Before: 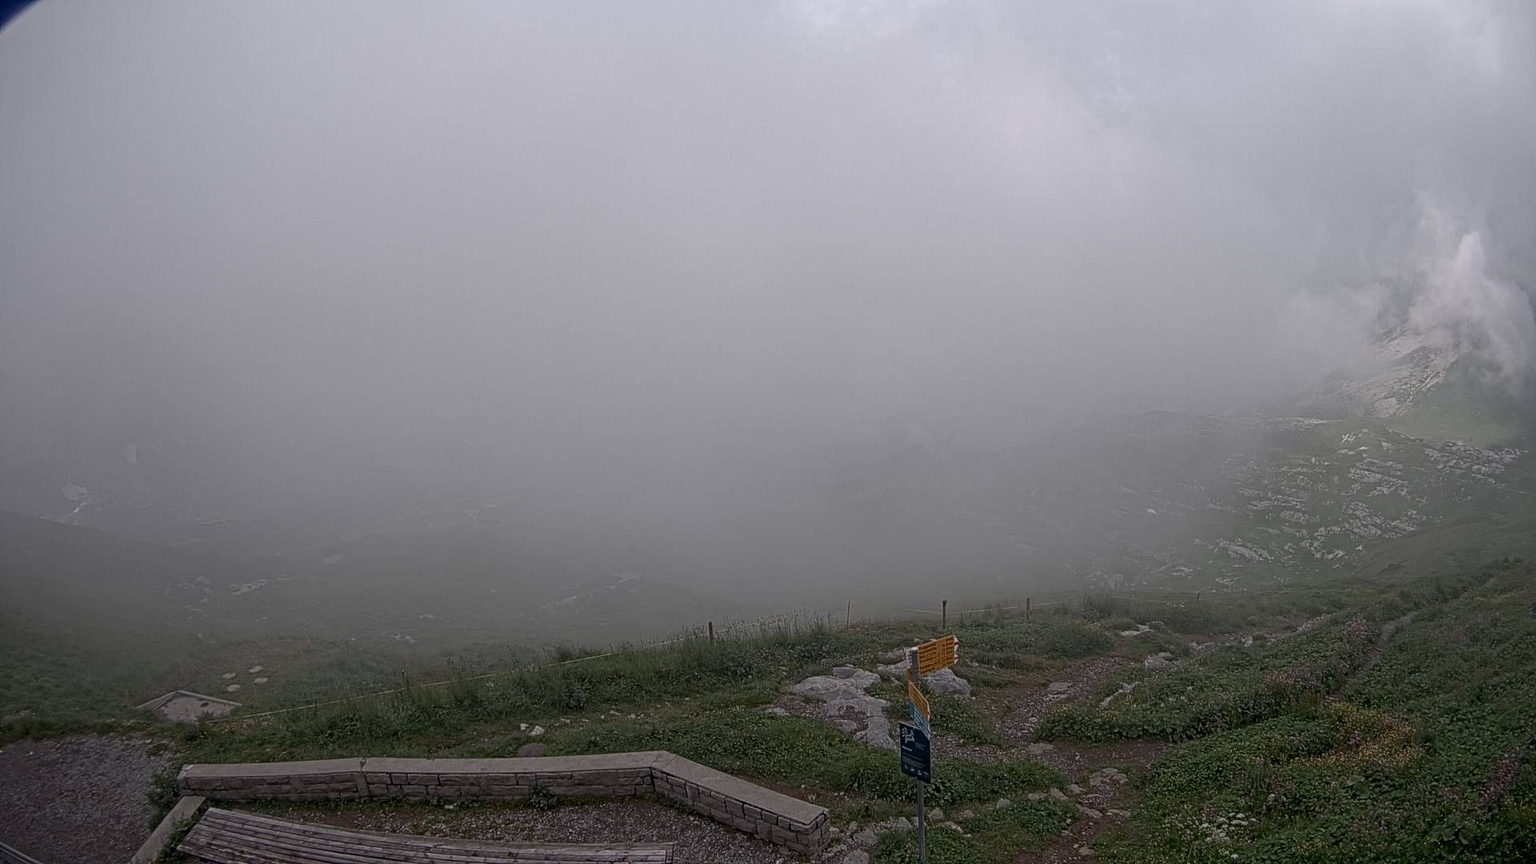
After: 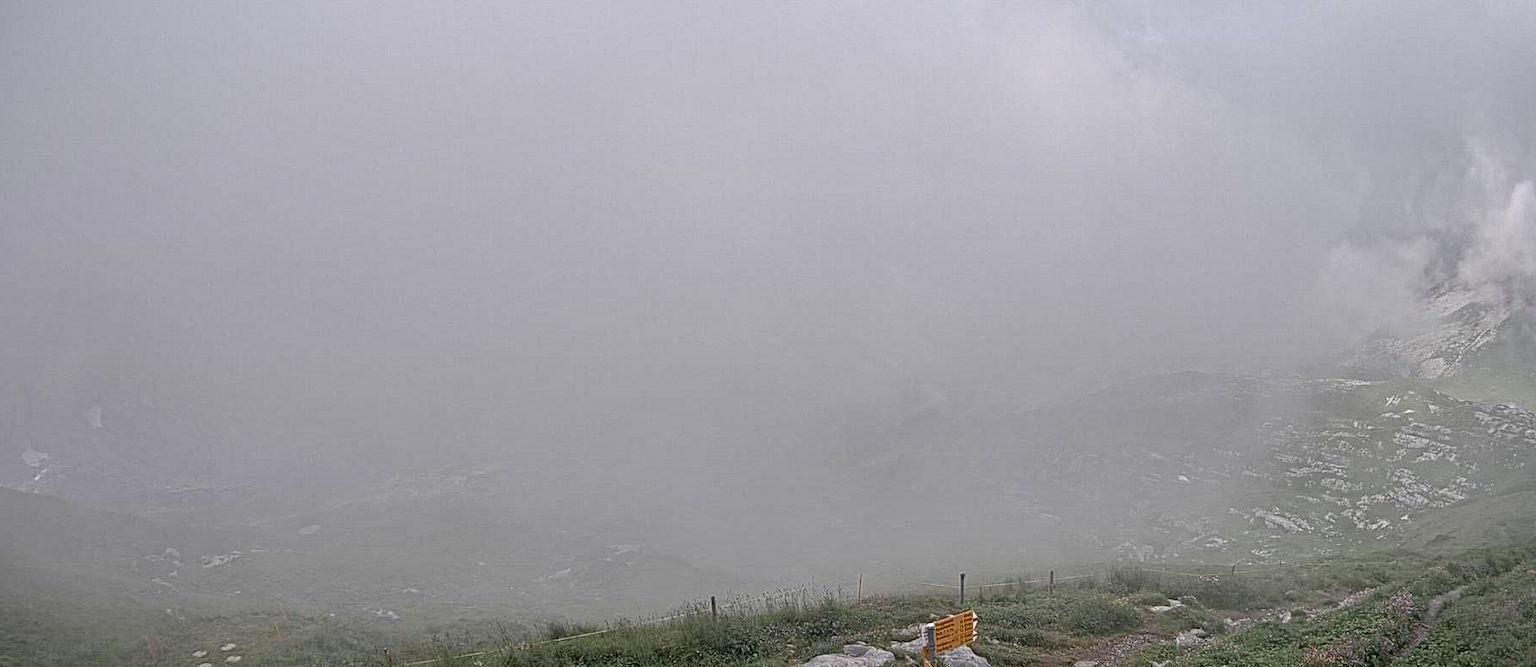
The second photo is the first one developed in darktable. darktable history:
crop: left 2.737%, top 7.287%, right 3.421%, bottom 20.179%
tone equalizer: -7 EV 0.15 EV, -6 EV 0.6 EV, -5 EV 1.15 EV, -4 EV 1.33 EV, -3 EV 1.15 EV, -2 EV 0.6 EV, -1 EV 0.15 EV, mask exposure compensation -0.5 EV
local contrast: mode bilateral grid, contrast 20, coarseness 50, detail 130%, midtone range 0.2
